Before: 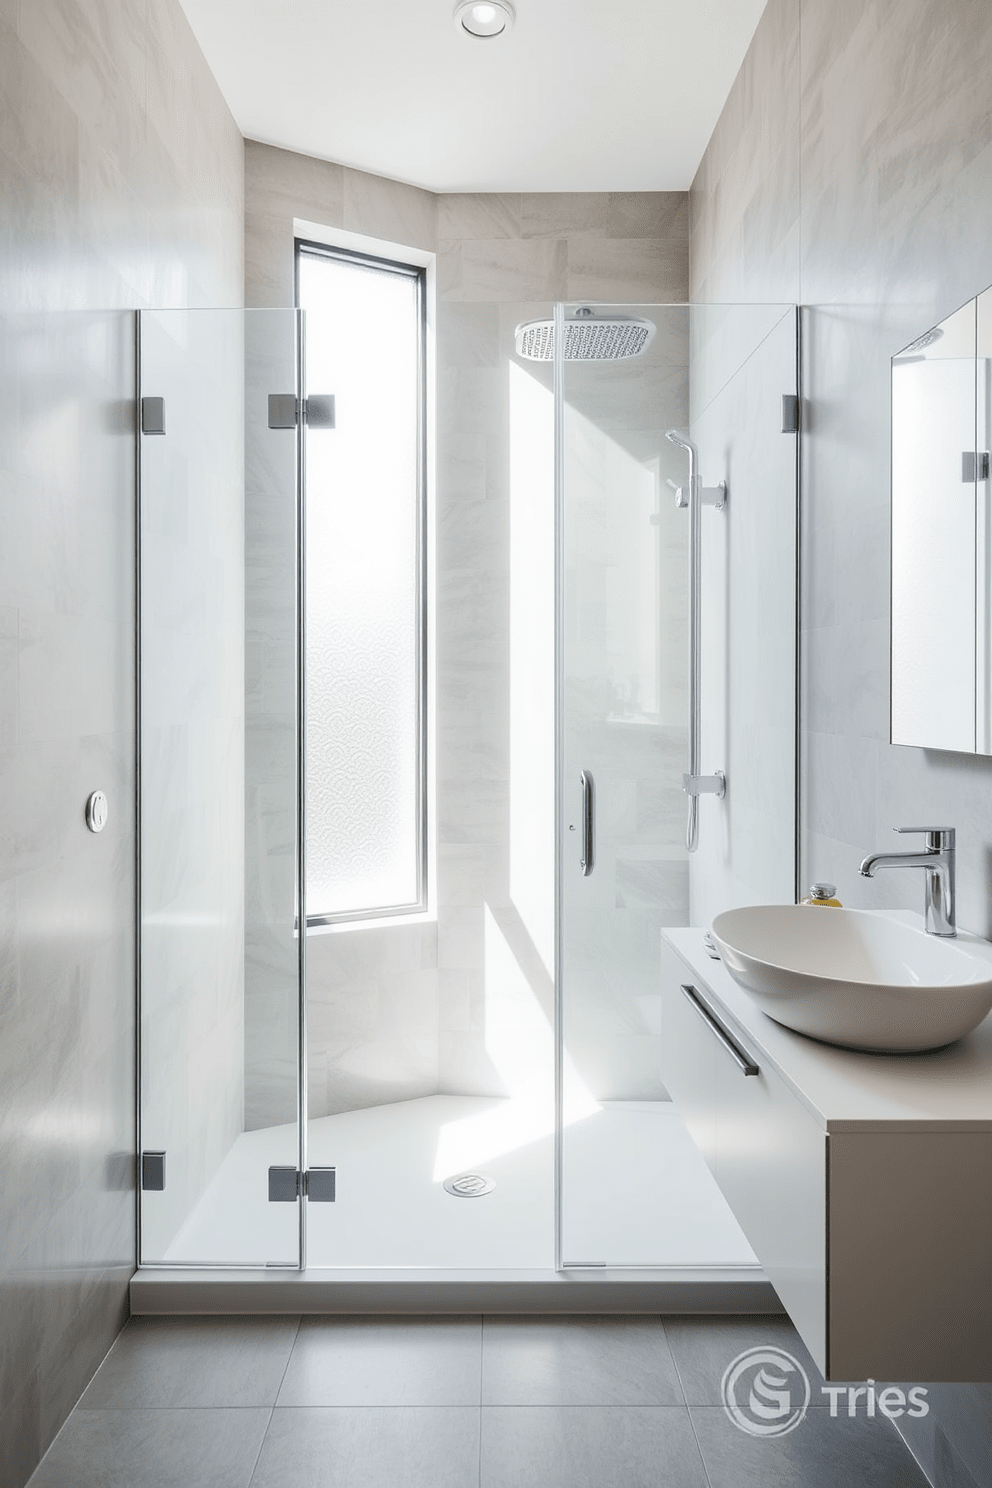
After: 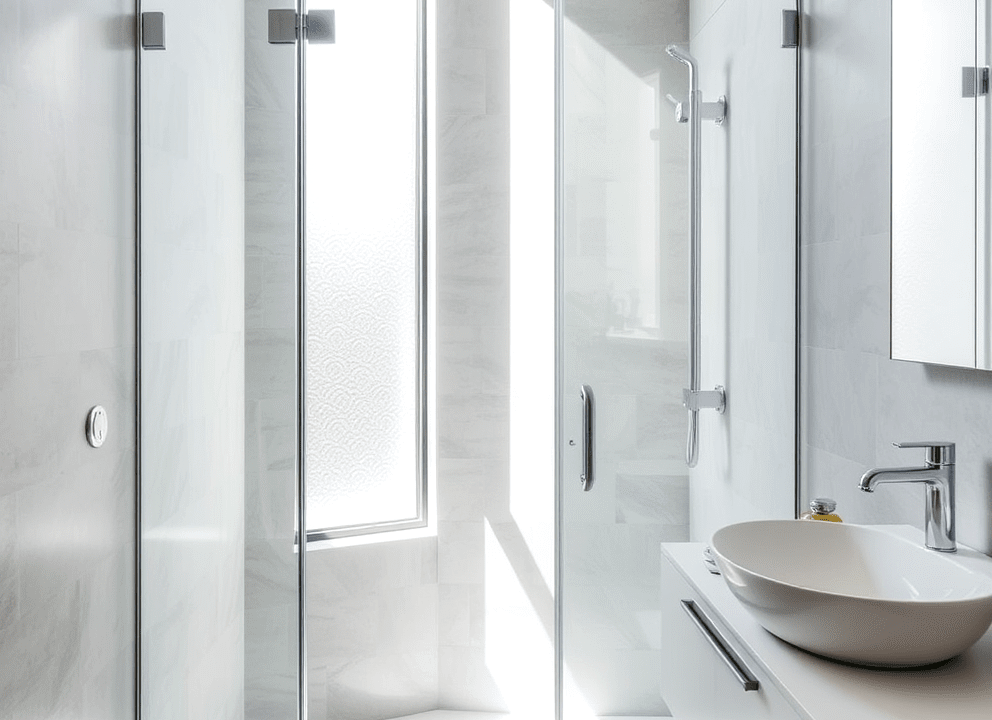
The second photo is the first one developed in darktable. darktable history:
crop and rotate: top 25.929%, bottom 25.623%
local contrast: on, module defaults
